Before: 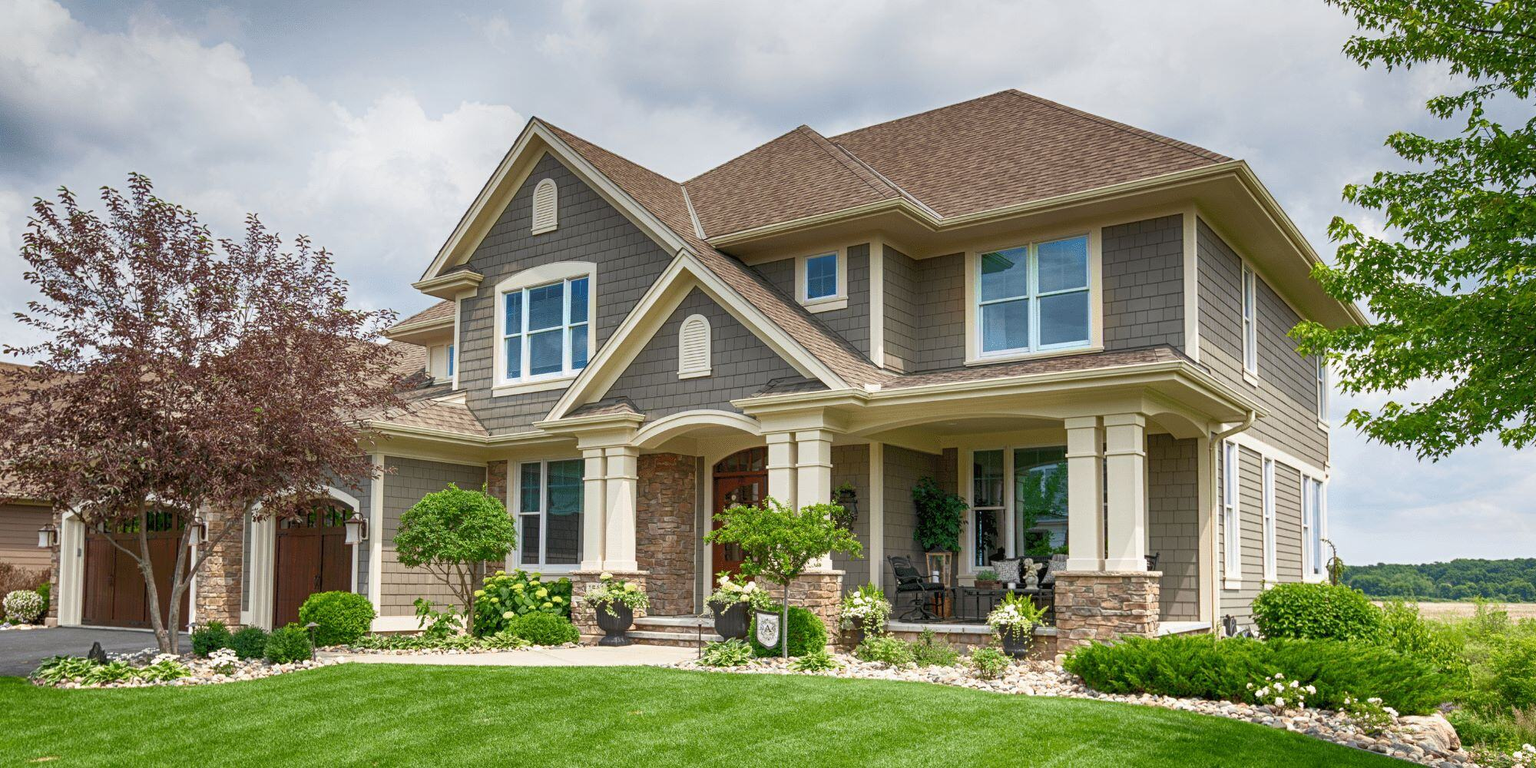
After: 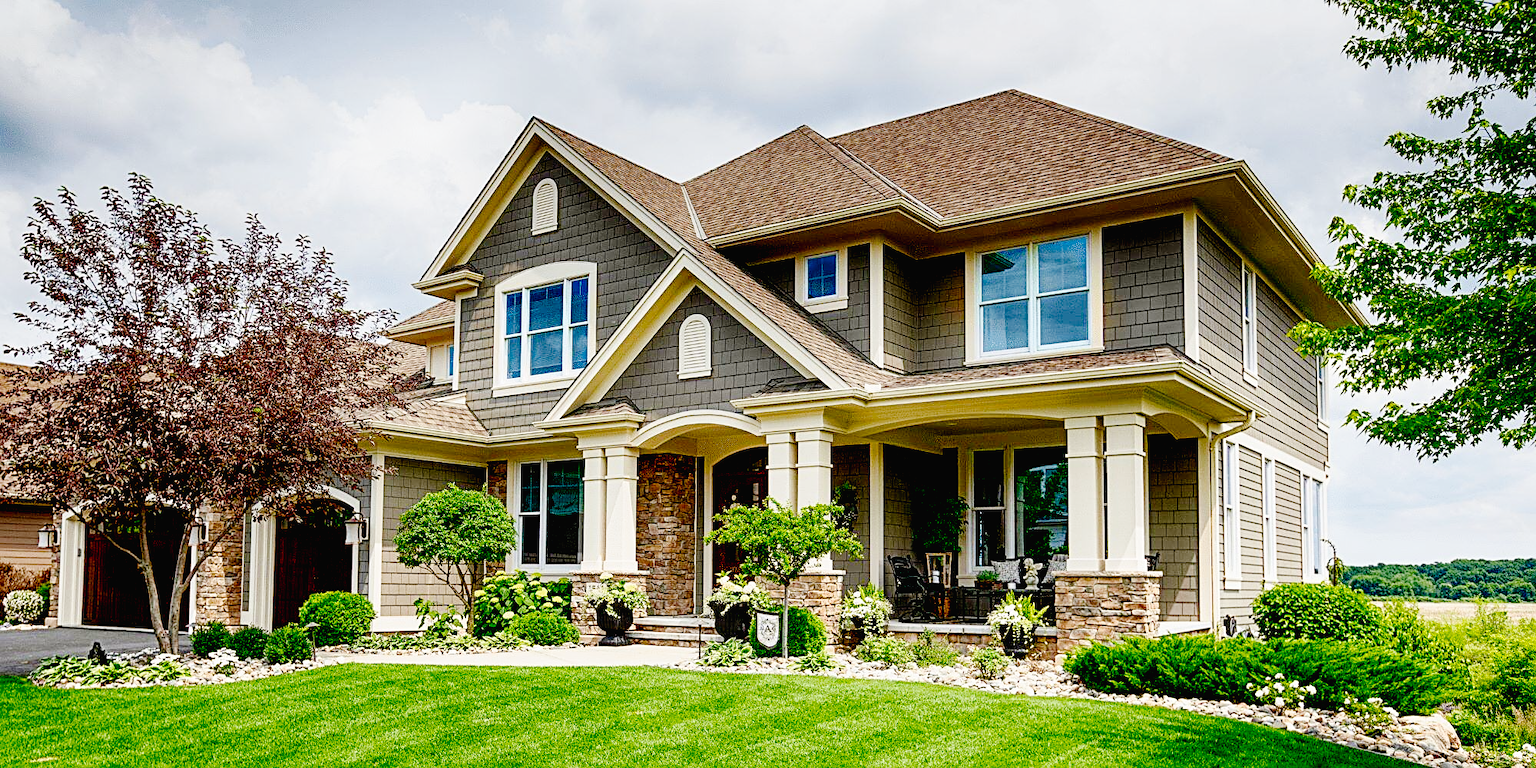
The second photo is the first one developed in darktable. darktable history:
sharpen: on, module defaults
tone curve: curves: ch0 [(0, 0.014) (0.12, 0.096) (0.386, 0.49) (0.54, 0.684) (0.751, 0.855) (0.89, 0.943) (0.998, 0.989)]; ch1 [(0, 0) (0.133, 0.099) (0.437, 0.41) (0.5, 0.5) (0.517, 0.536) (0.548, 0.575) (0.582, 0.631) (0.627, 0.688) (0.836, 0.868) (1, 1)]; ch2 [(0, 0) (0.374, 0.341) (0.456, 0.443) (0.478, 0.49) (0.501, 0.5) (0.528, 0.538) (0.55, 0.6) (0.572, 0.63) (0.702, 0.765) (1, 1)], preserve colors none
exposure: black level correction 0.048, exposure 0.012 EV, compensate highlight preservation false
